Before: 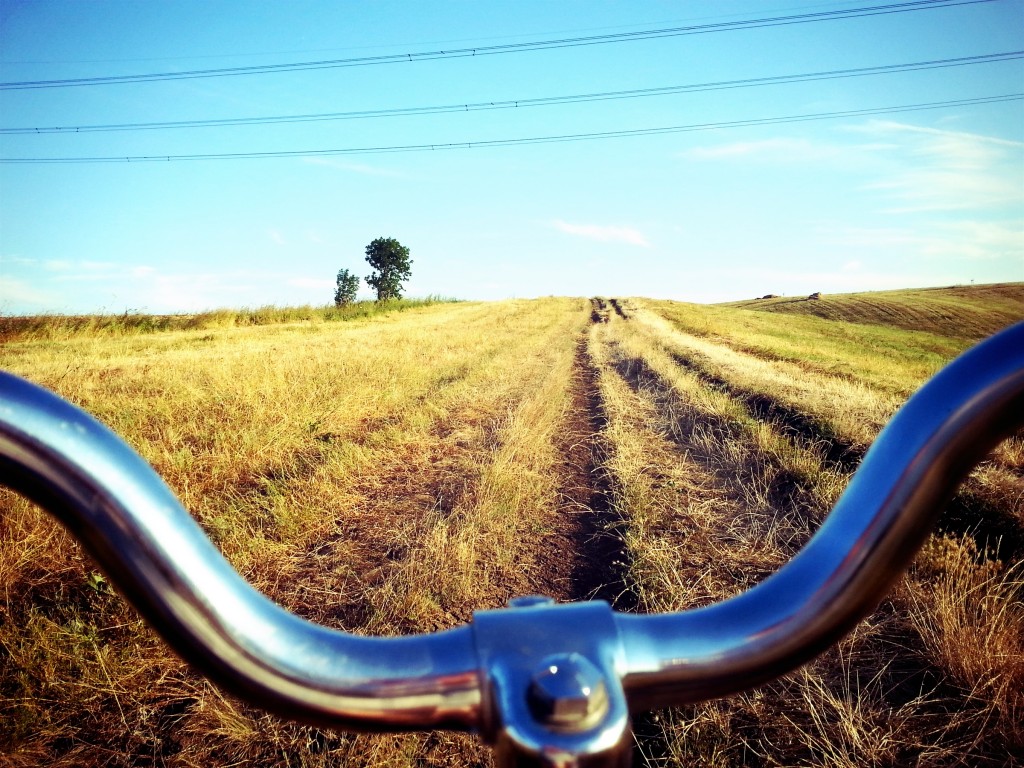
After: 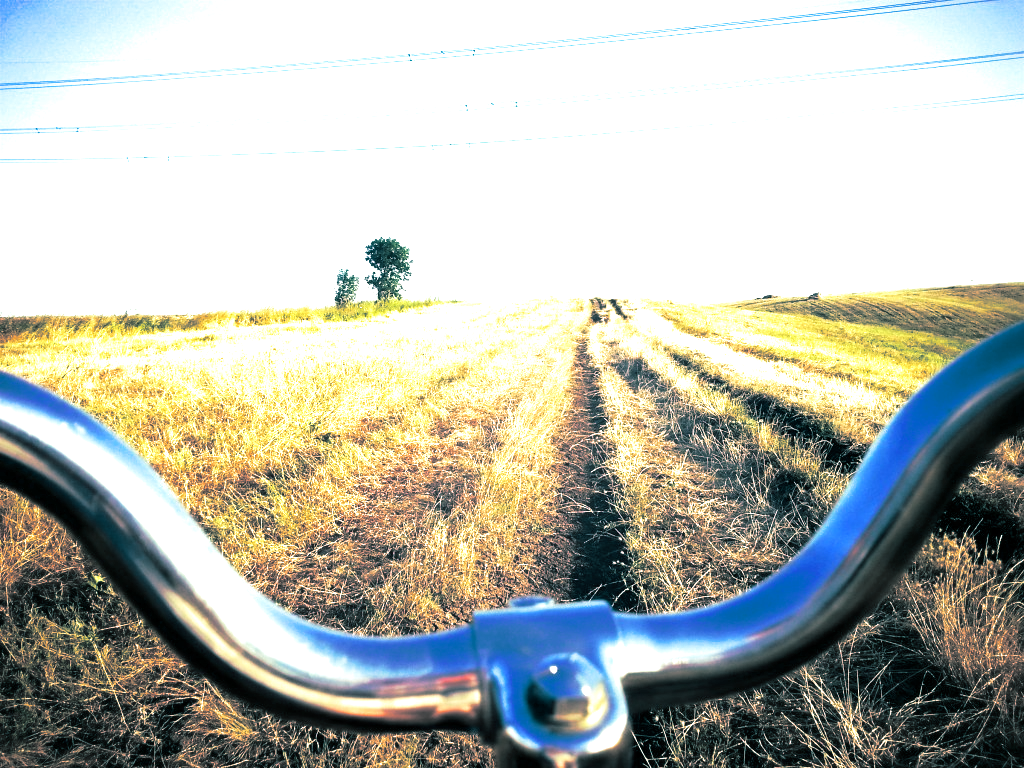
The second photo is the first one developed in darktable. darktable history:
split-toning: shadows › hue 186.43°, highlights › hue 49.29°, compress 30.29%
exposure: exposure 1 EV, compensate highlight preservation false
